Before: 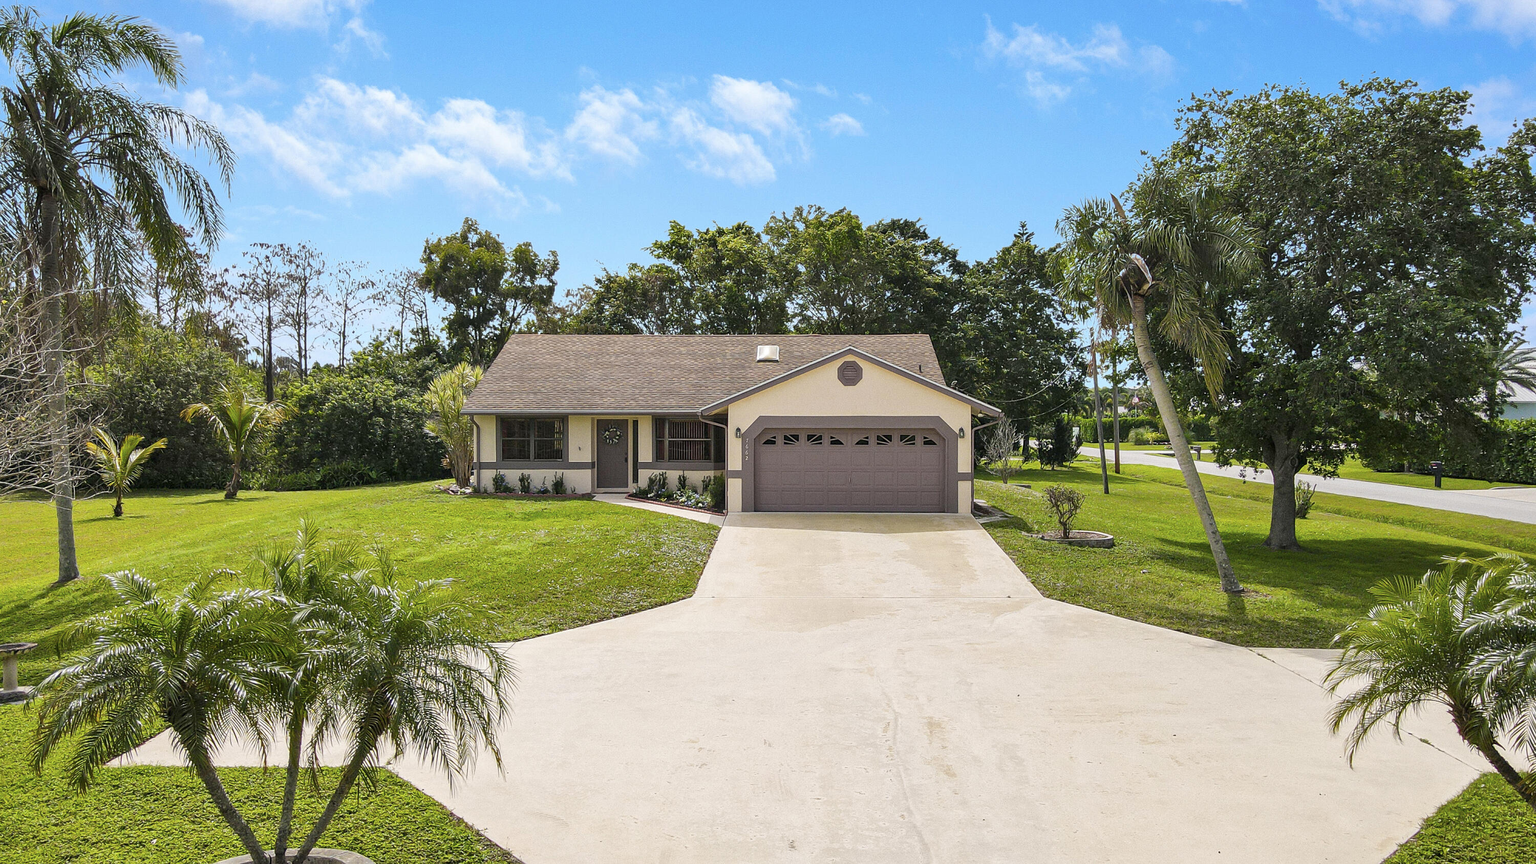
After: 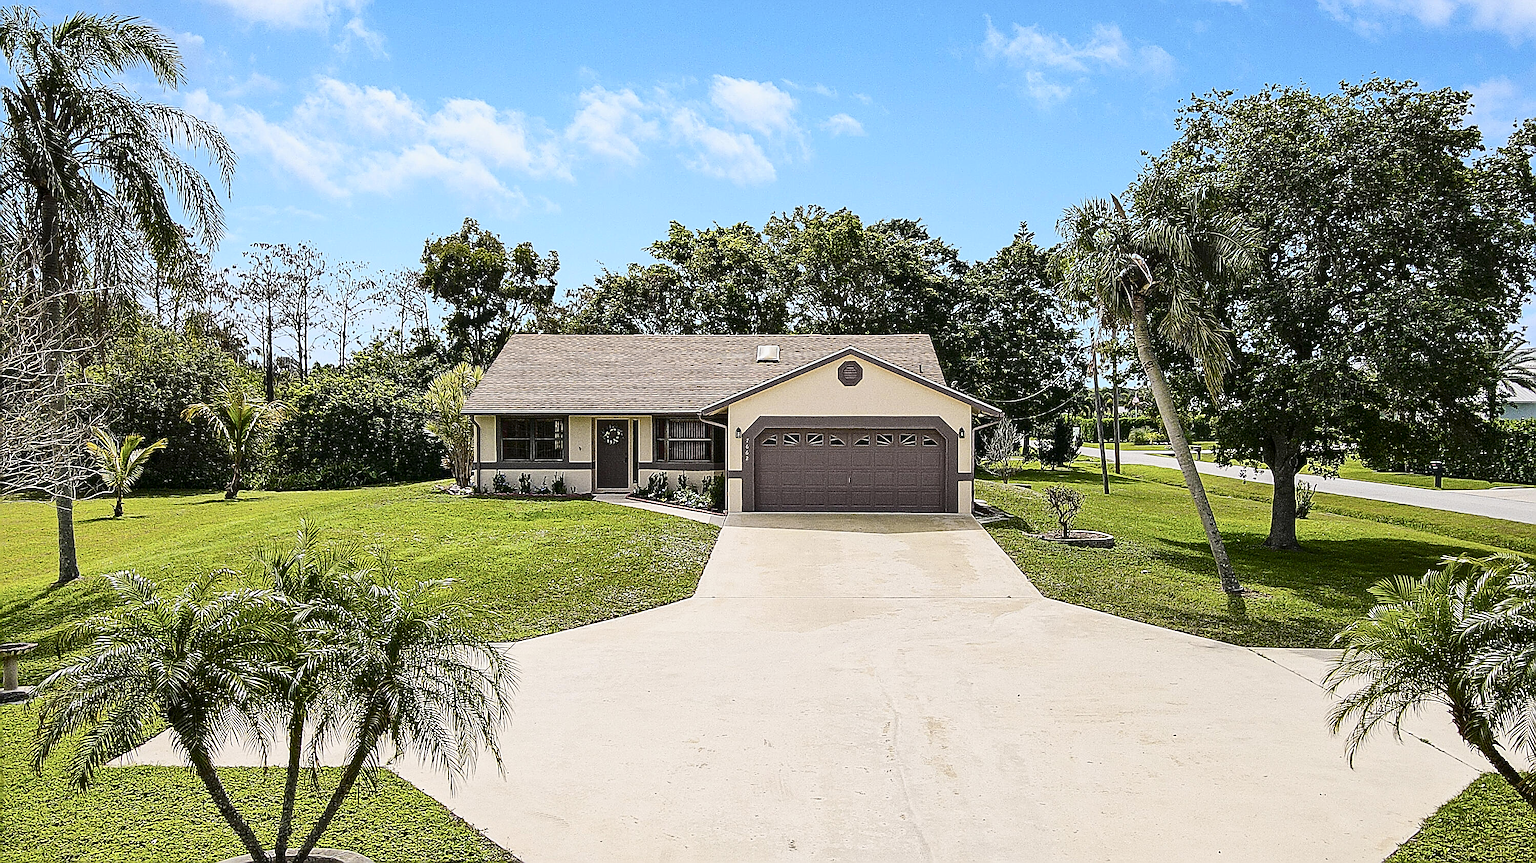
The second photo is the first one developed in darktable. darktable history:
sharpen: amount 2
contrast brightness saturation: contrast 0.28
exposure: exposure -0.242 EV, compensate highlight preservation false
